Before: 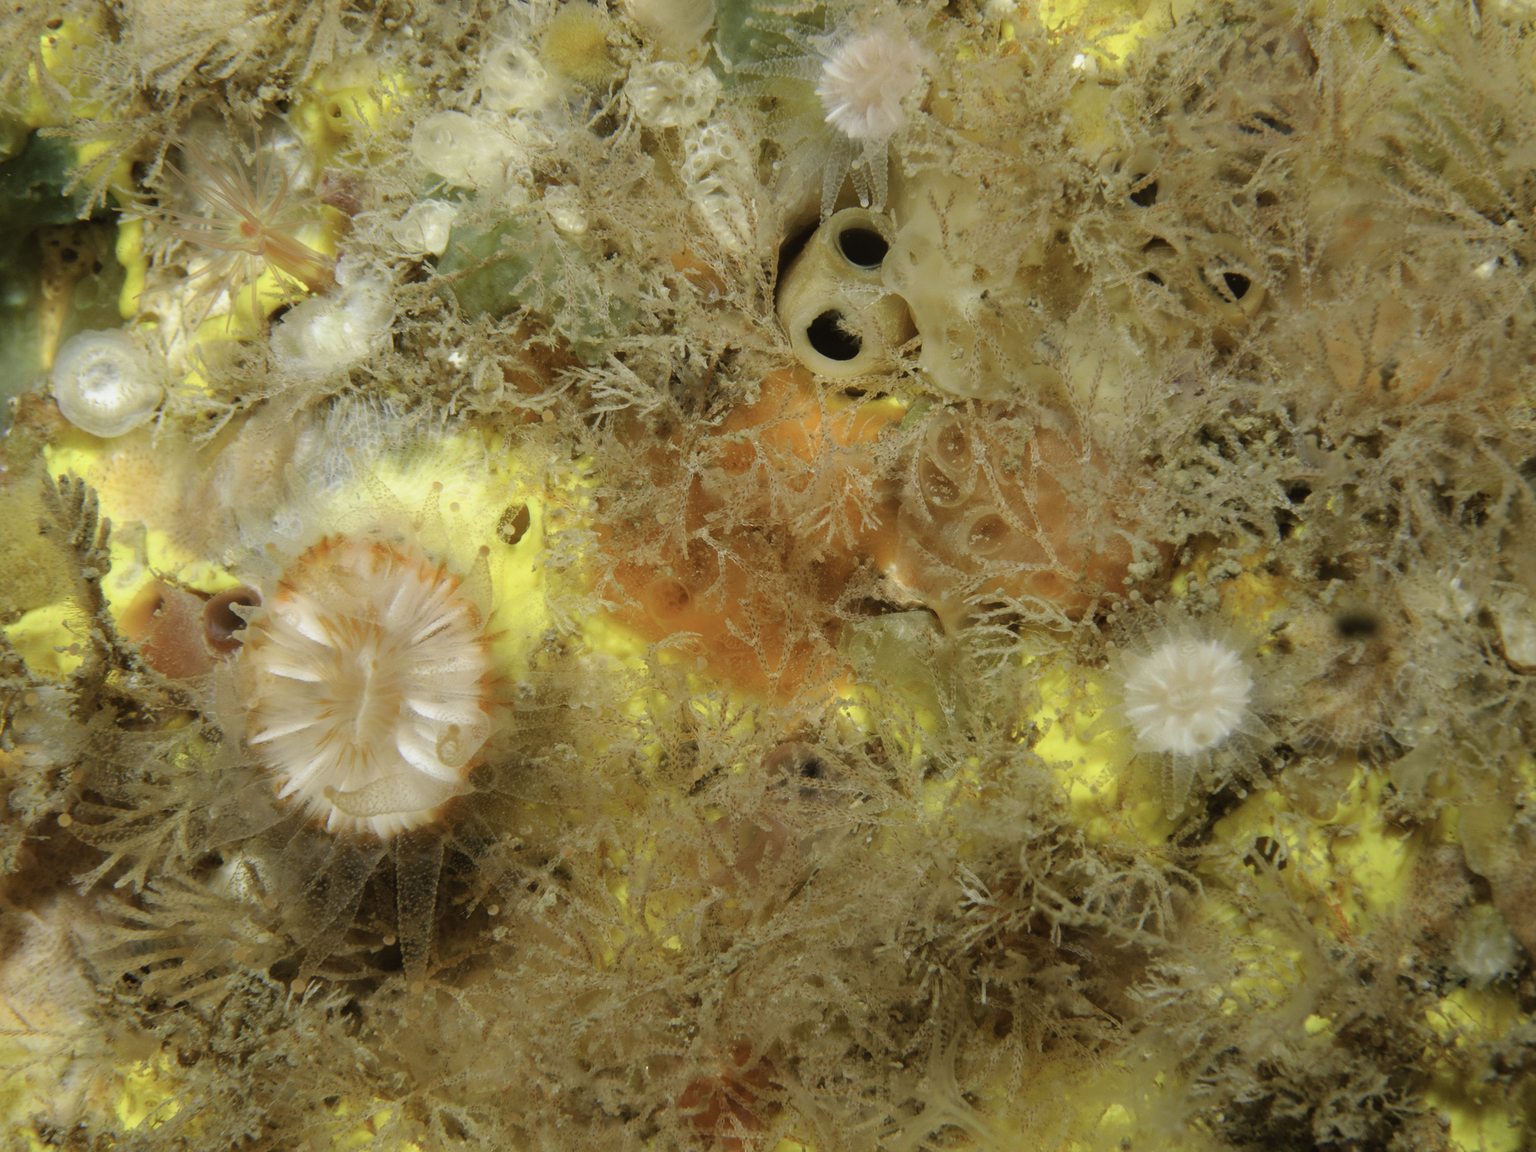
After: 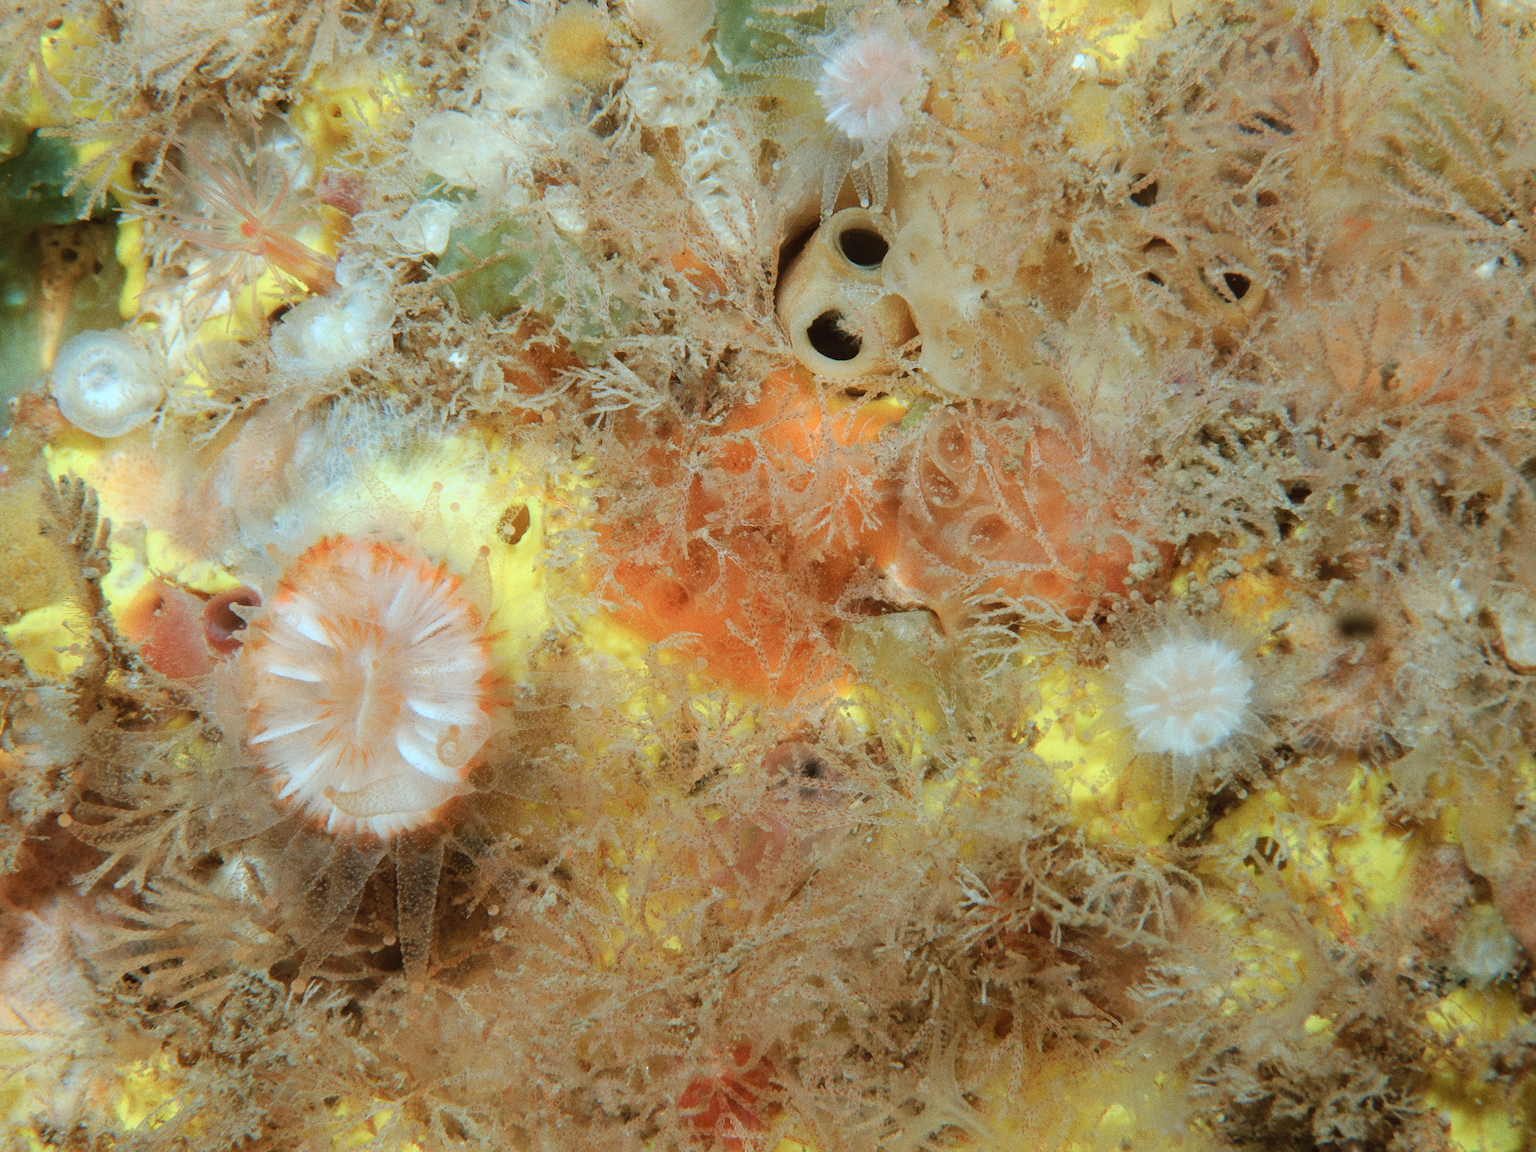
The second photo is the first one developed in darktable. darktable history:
grain: coarseness 0.09 ISO
color correction: highlights a* -10.69, highlights b* -19.19
